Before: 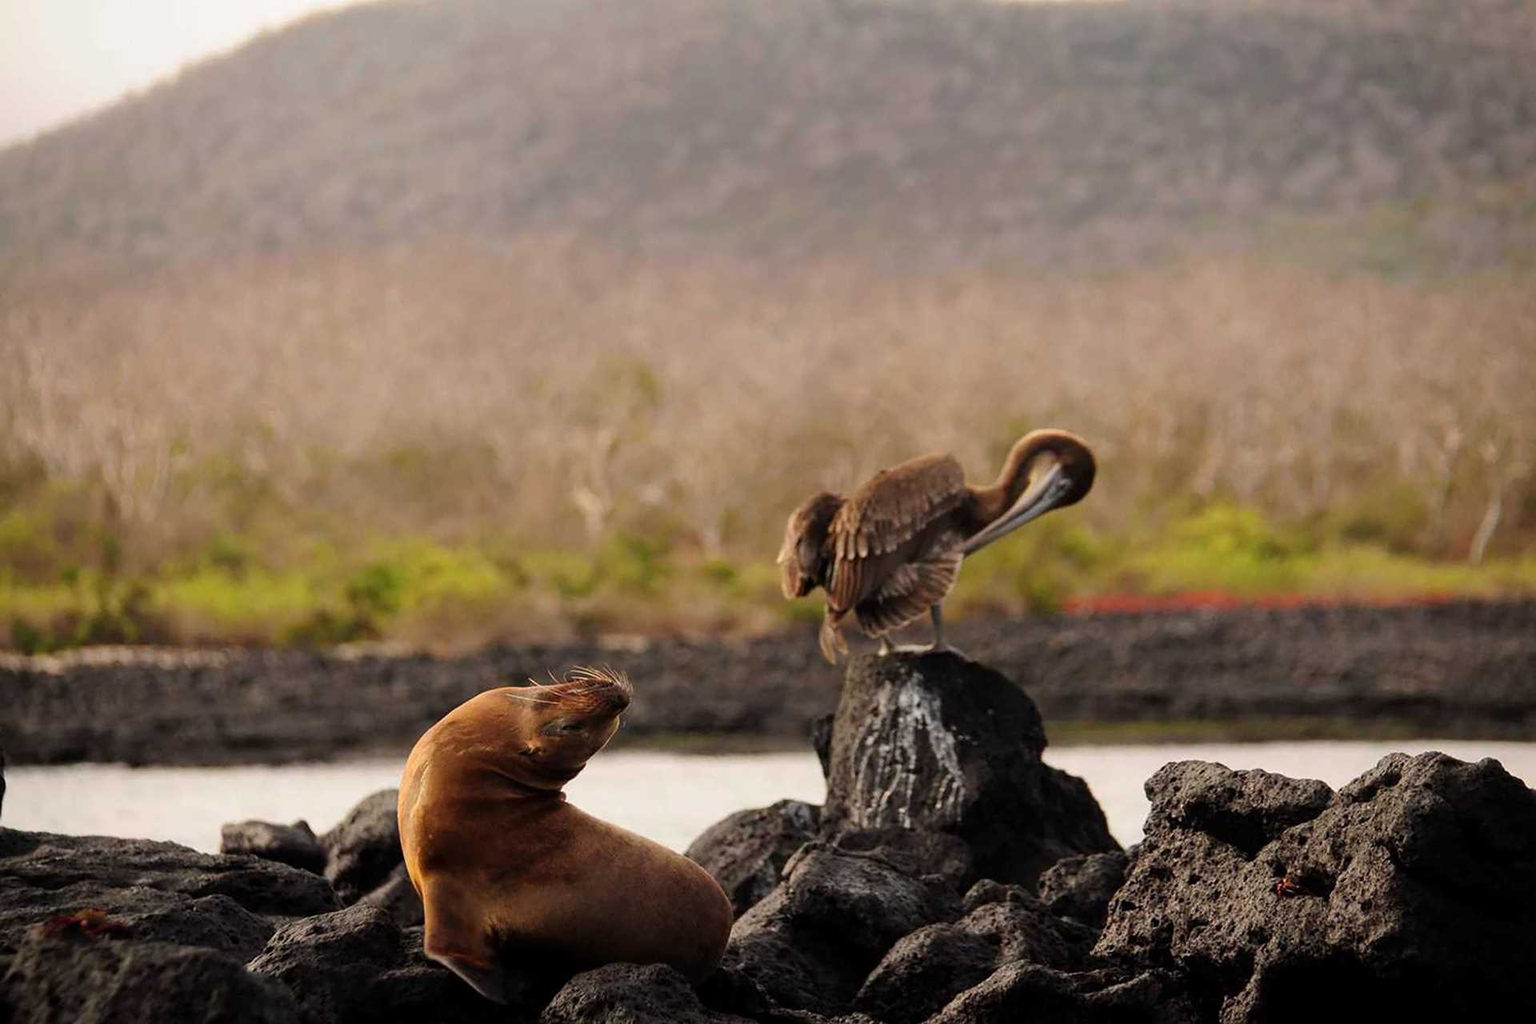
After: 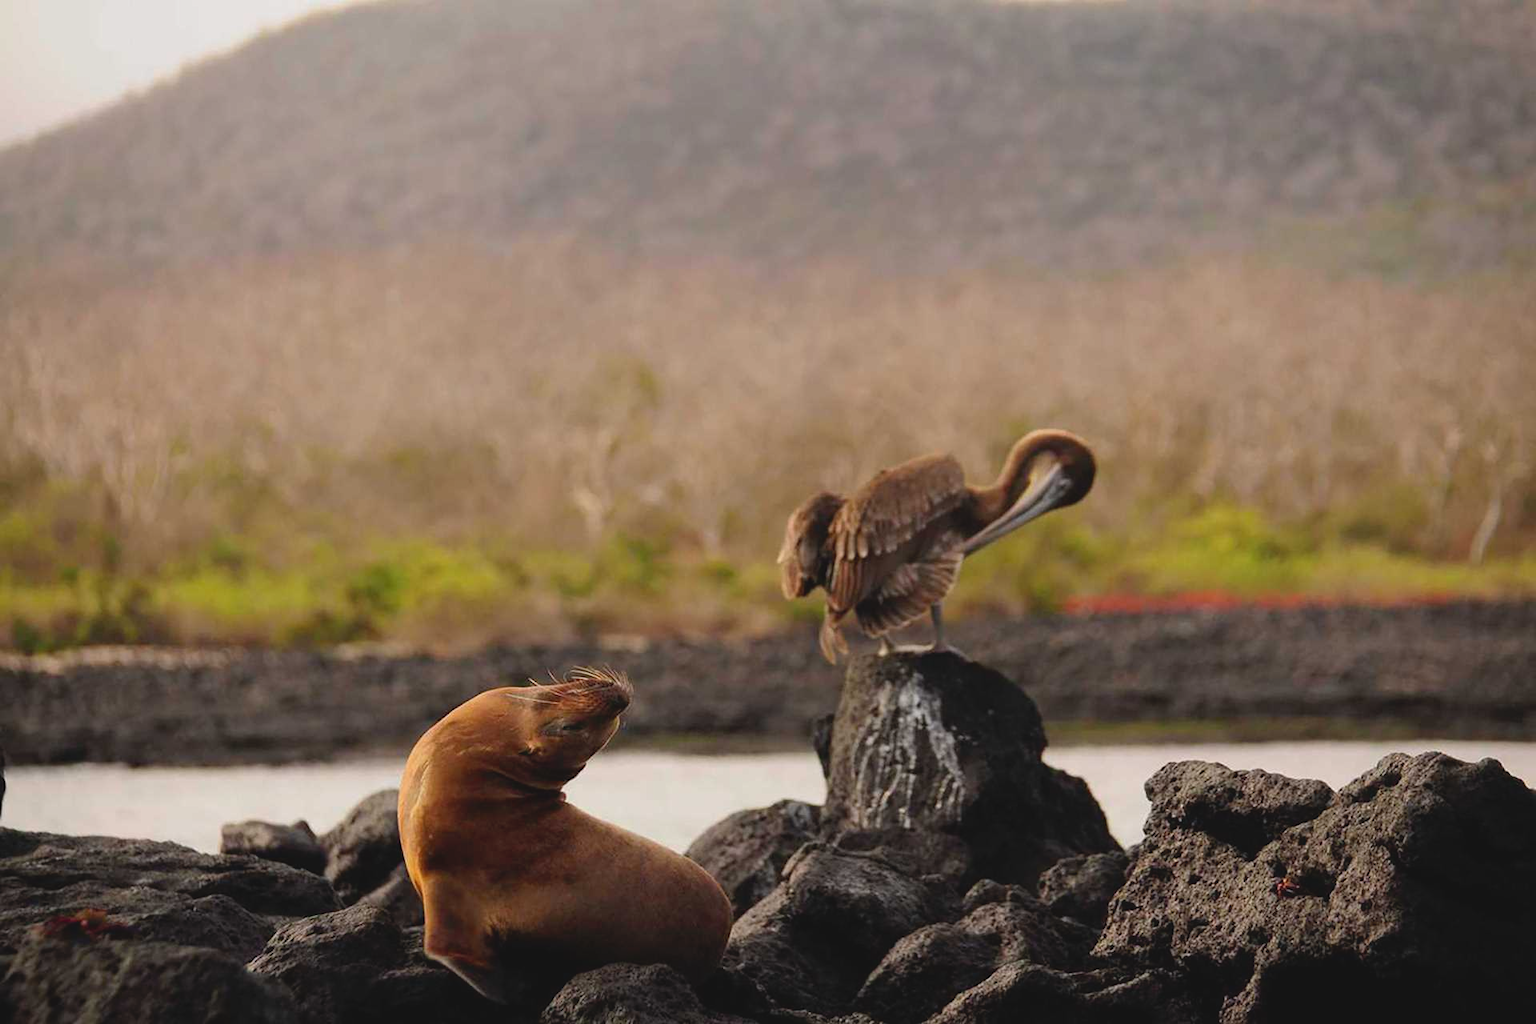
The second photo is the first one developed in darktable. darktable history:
contrast brightness saturation: contrast -0.126
color correction: highlights a* 0.065, highlights b* -0.611
